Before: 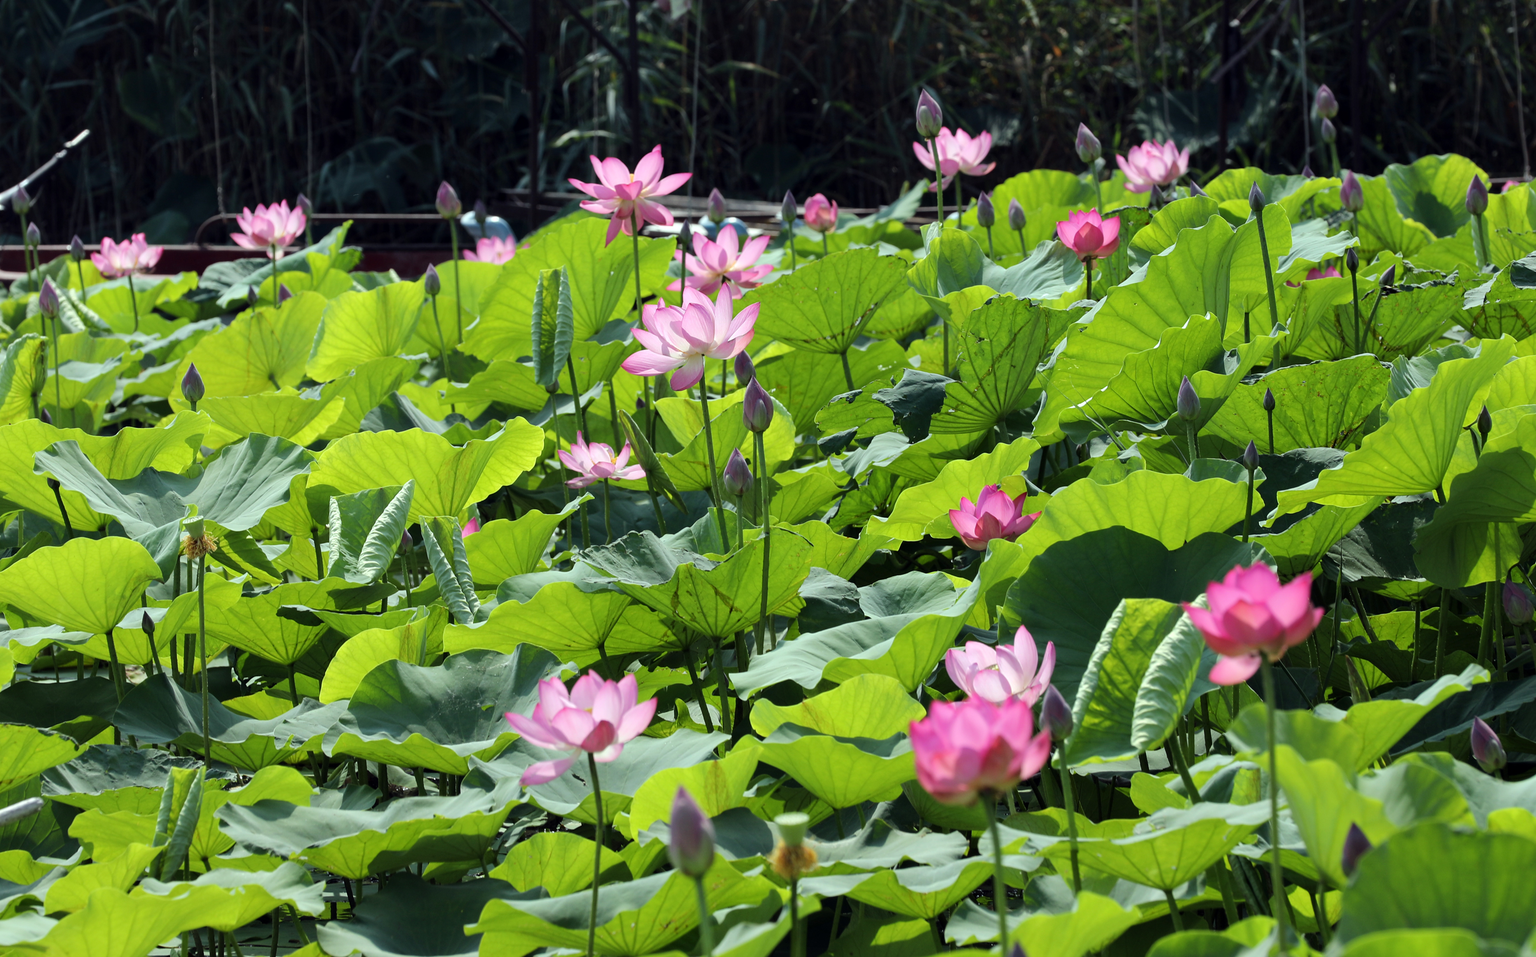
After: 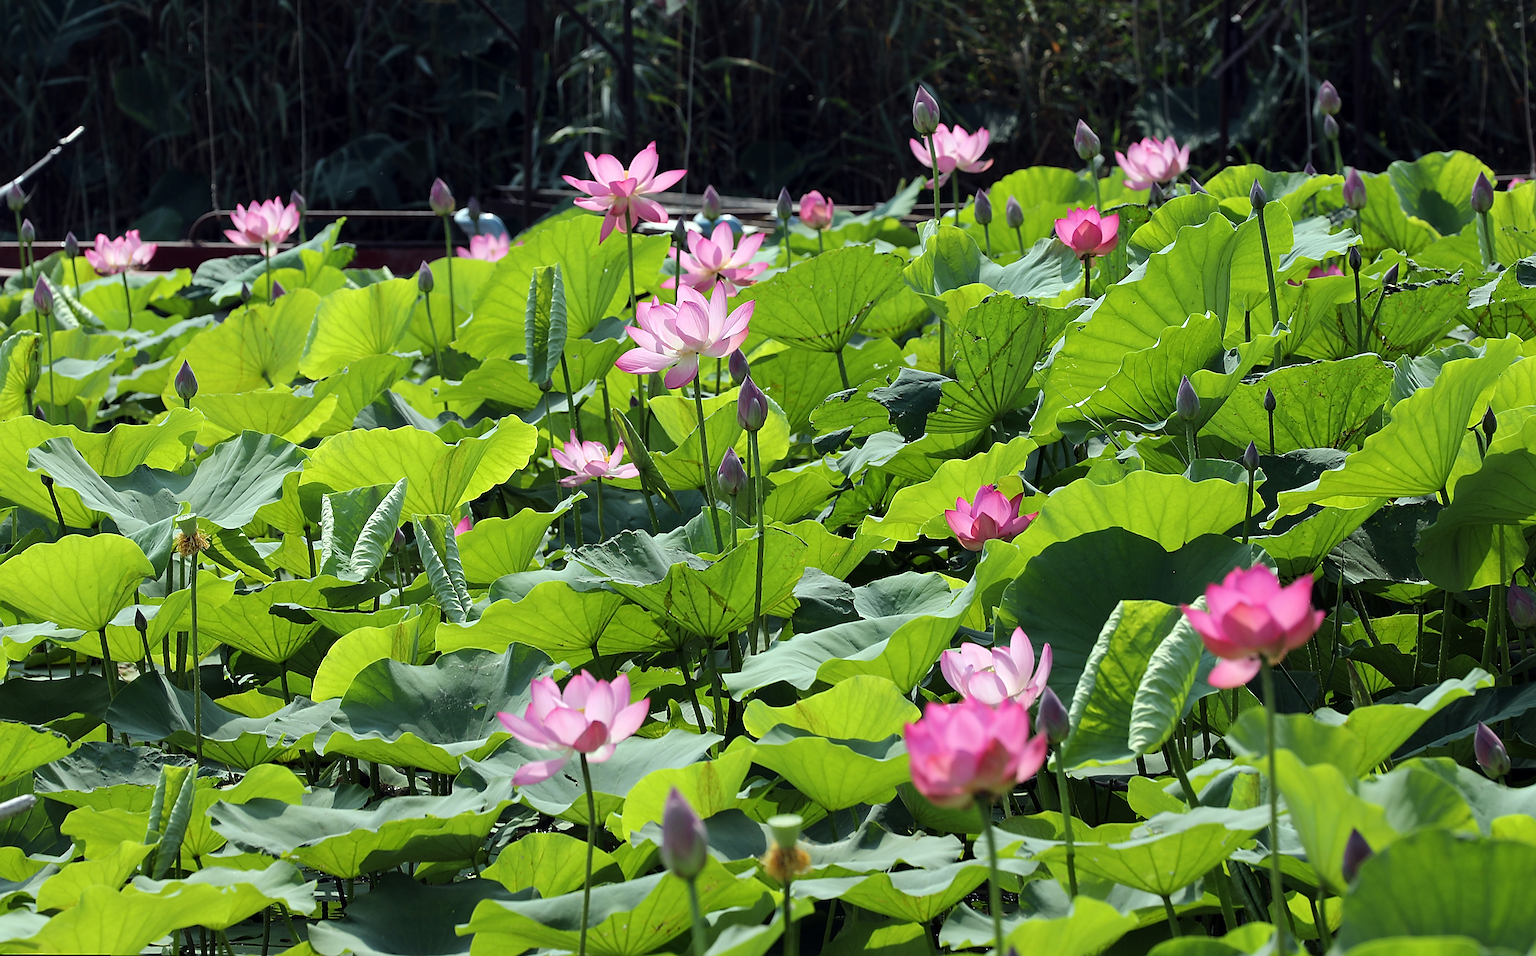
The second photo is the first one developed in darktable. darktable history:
sharpen: radius 1.4, amount 1.25, threshold 0.7
rotate and perspective: rotation 0.192°, lens shift (horizontal) -0.015, crop left 0.005, crop right 0.996, crop top 0.006, crop bottom 0.99
